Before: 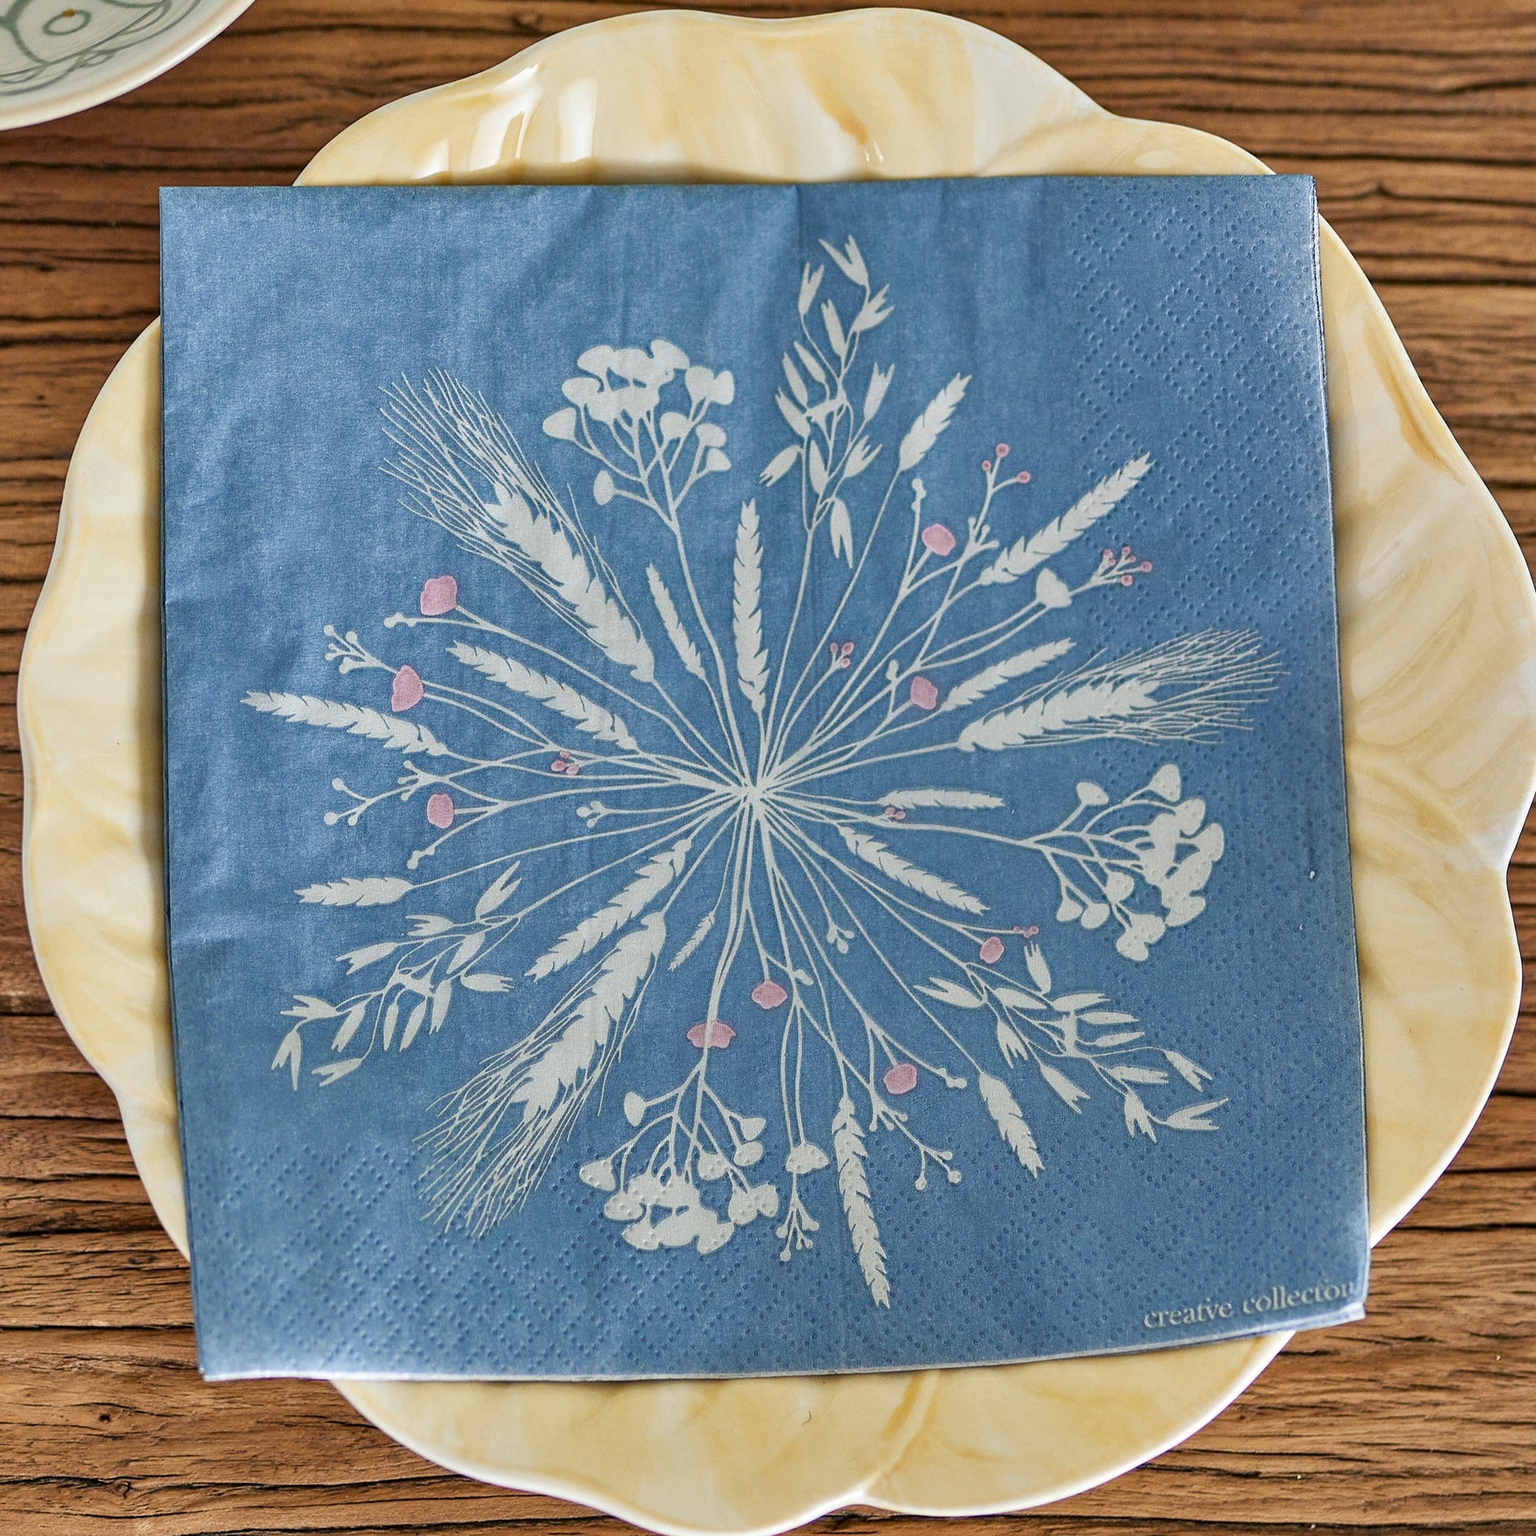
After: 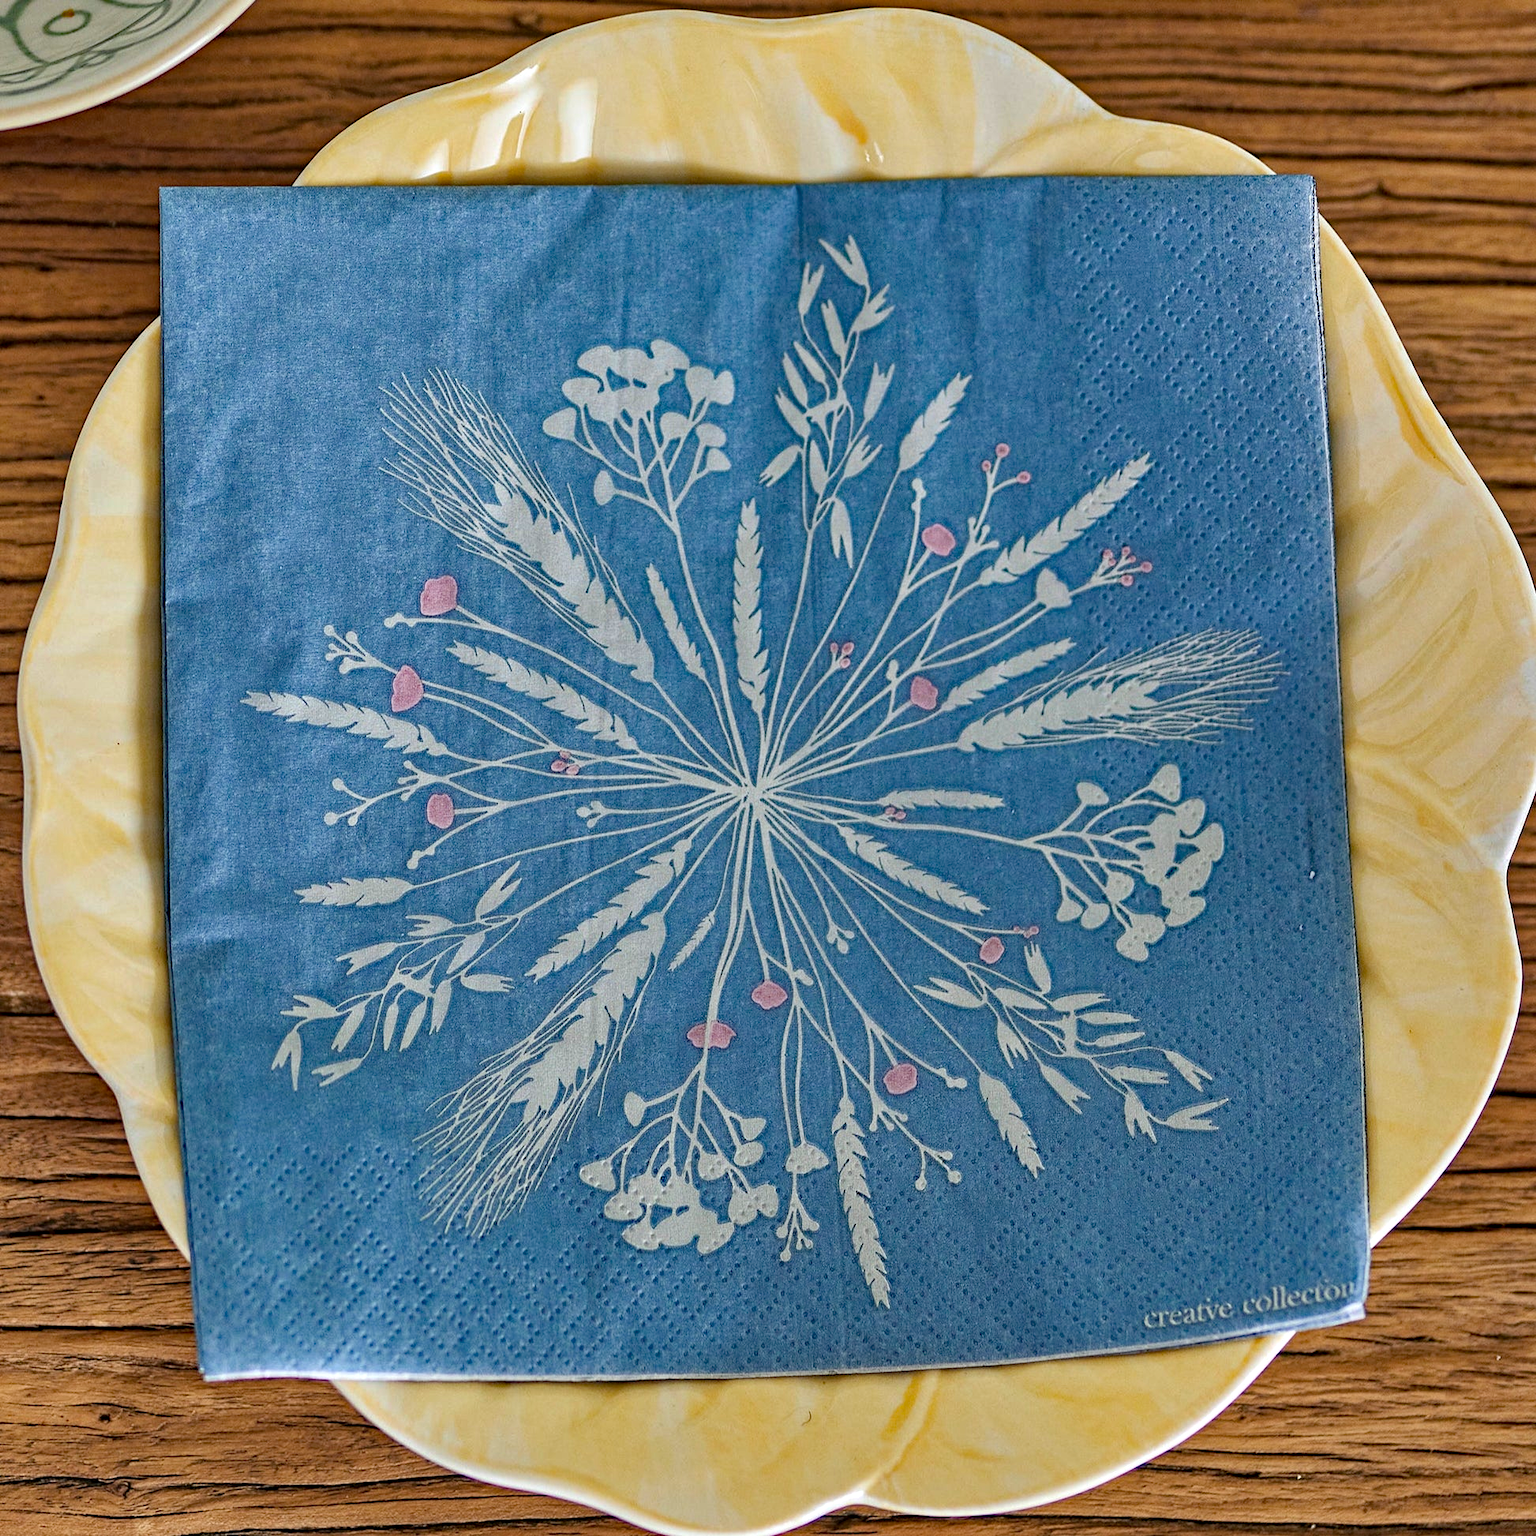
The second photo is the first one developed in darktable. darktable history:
haze removal: strength 0.5, distance 0.429, adaptive false
